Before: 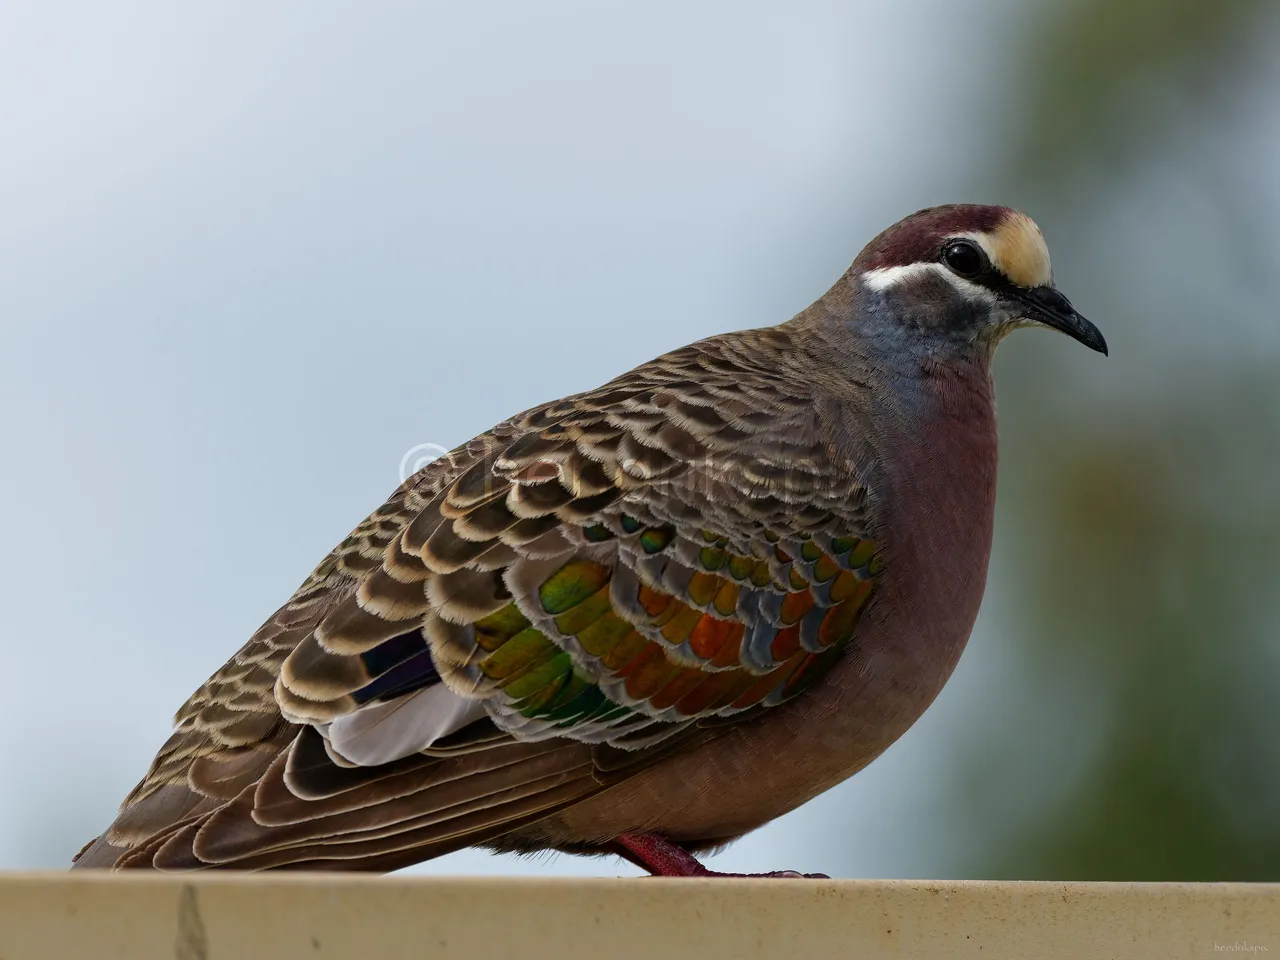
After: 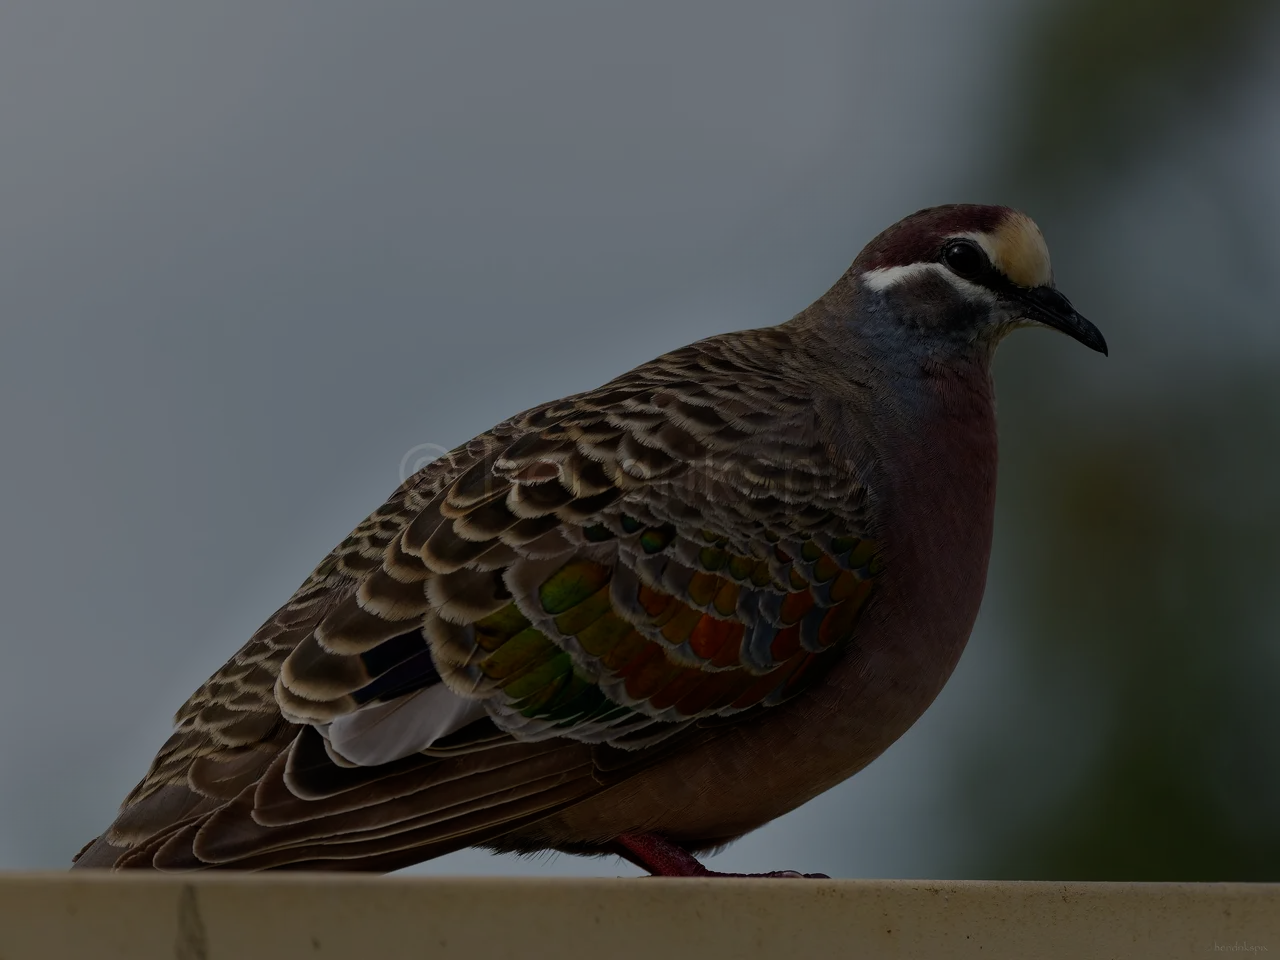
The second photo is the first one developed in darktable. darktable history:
tone equalizer: -8 EV -1.98 EV, -7 EV -1.99 EV, -6 EV -1.97 EV, -5 EV -1.98 EV, -4 EV -1.99 EV, -3 EV -1.97 EV, -2 EV -1.98 EV, -1 EV -1.62 EV, +0 EV -1.98 EV
